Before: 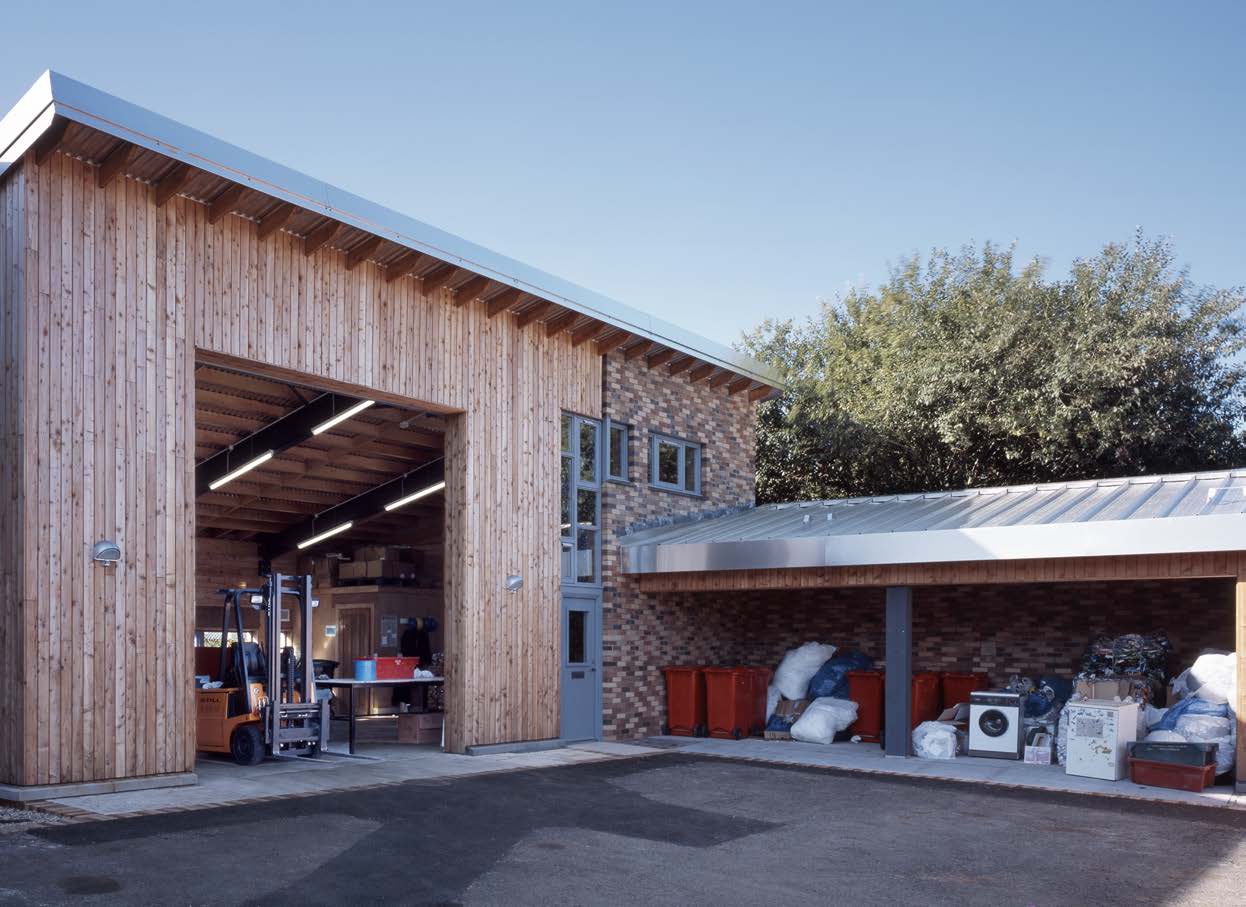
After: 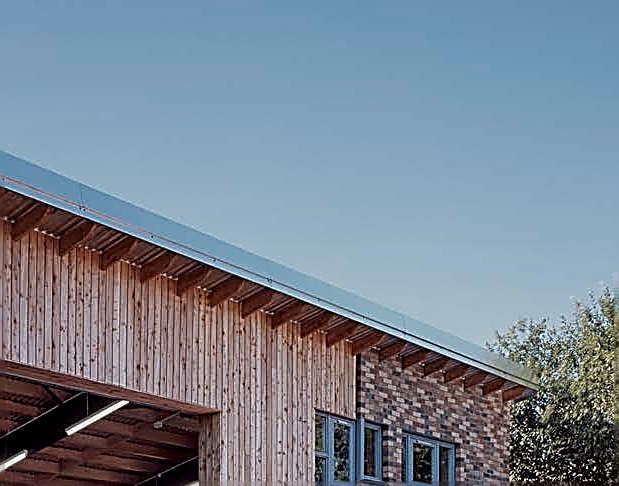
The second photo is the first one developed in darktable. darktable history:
local contrast: on, module defaults
exposure: exposure -0.565 EV, compensate highlight preservation false
crop: left 19.794%, right 30.476%, bottom 46.308%
sharpen: amount 1.995
